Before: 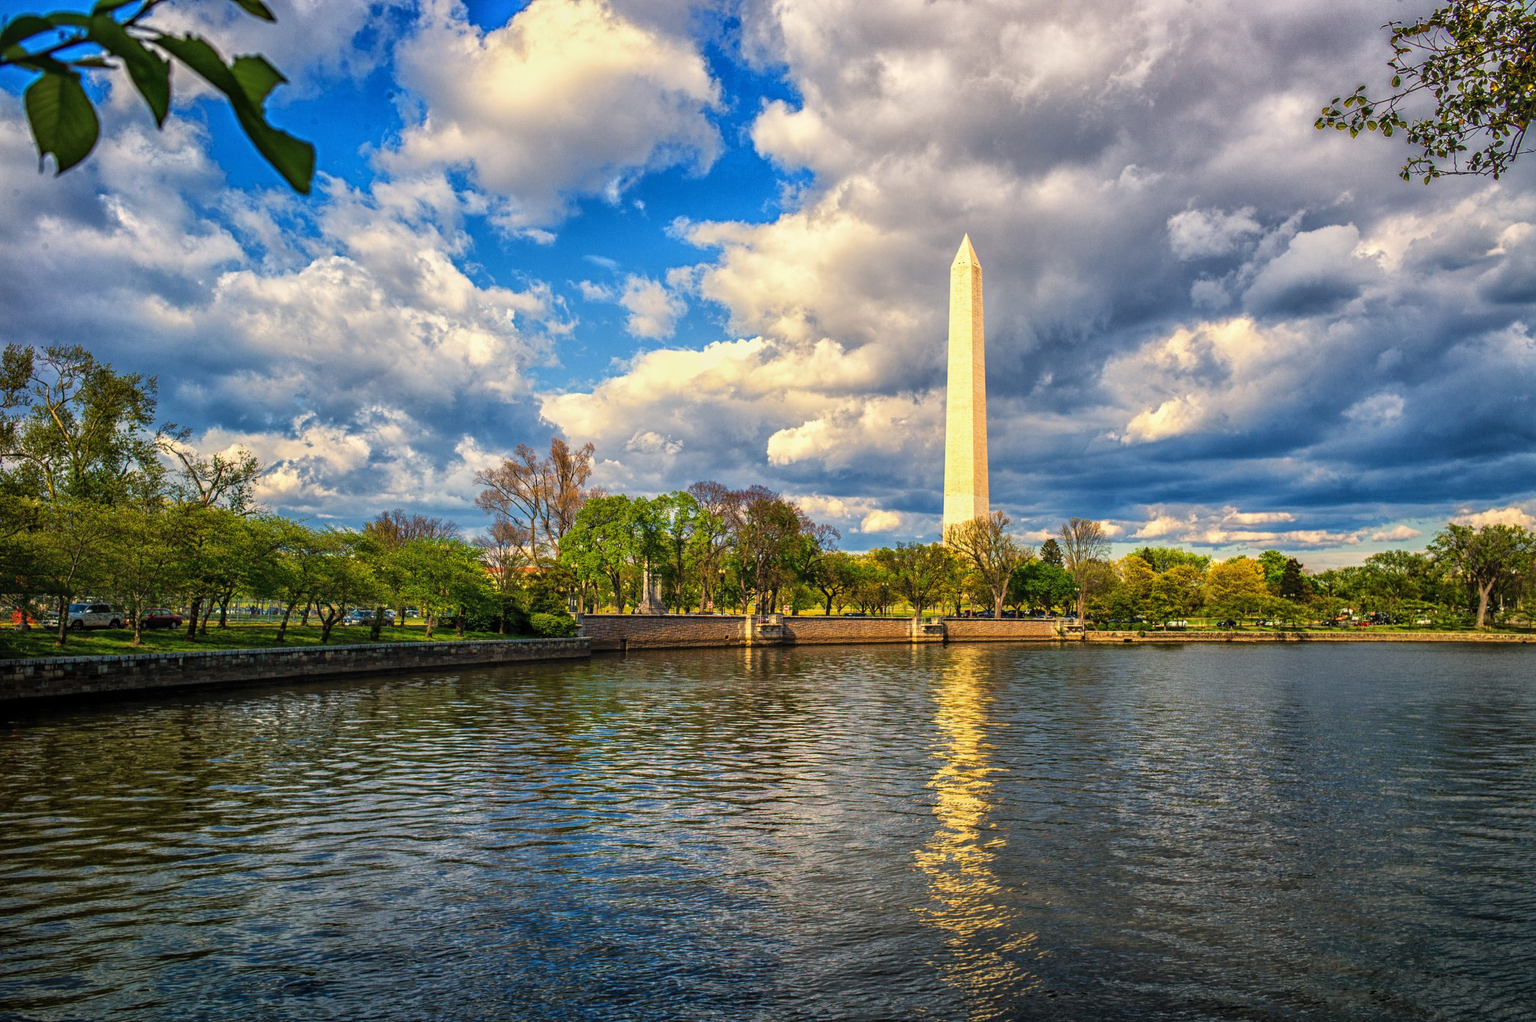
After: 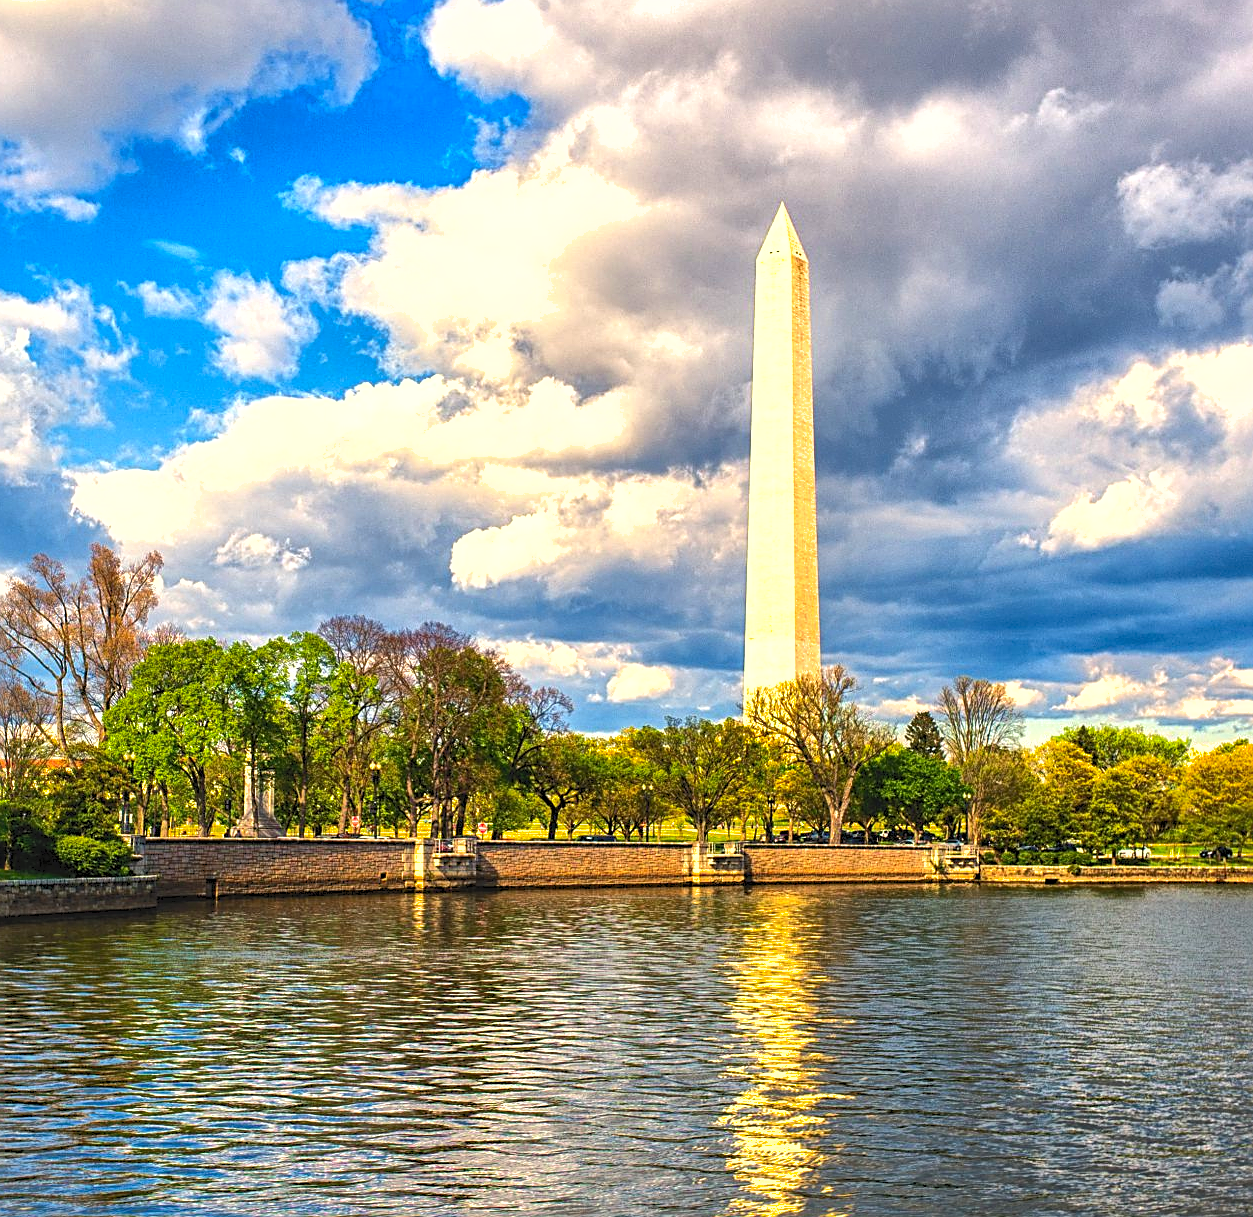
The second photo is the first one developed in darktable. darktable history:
shadows and highlights: on, module defaults
contrast brightness saturation: contrast 0.149, brightness -0.015, saturation 0.103
sharpen: on, module defaults
tone equalizer: -8 EV -0.765 EV, -7 EV -0.686 EV, -6 EV -0.589 EV, -5 EV -0.37 EV, -3 EV 0.366 EV, -2 EV 0.6 EV, -1 EV 0.682 EV, +0 EV 0.747 EV
tone curve: curves: ch0 [(0, 0) (0.003, 0.04) (0.011, 0.053) (0.025, 0.077) (0.044, 0.104) (0.069, 0.127) (0.1, 0.15) (0.136, 0.177) (0.177, 0.215) (0.224, 0.254) (0.277, 0.3) (0.335, 0.355) (0.399, 0.41) (0.468, 0.477) (0.543, 0.554) (0.623, 0.636) (0.709, 0.72) (0.801, 0.804) (0.898, 0.892) (1, 1)], color space Lab, independent channels, preserve colors none
crop: left 32.349%, top 10.94%, right 18.672%, bottom 17.568%
exposure: exposure -0.041 EV, compensate highlight preservation false
